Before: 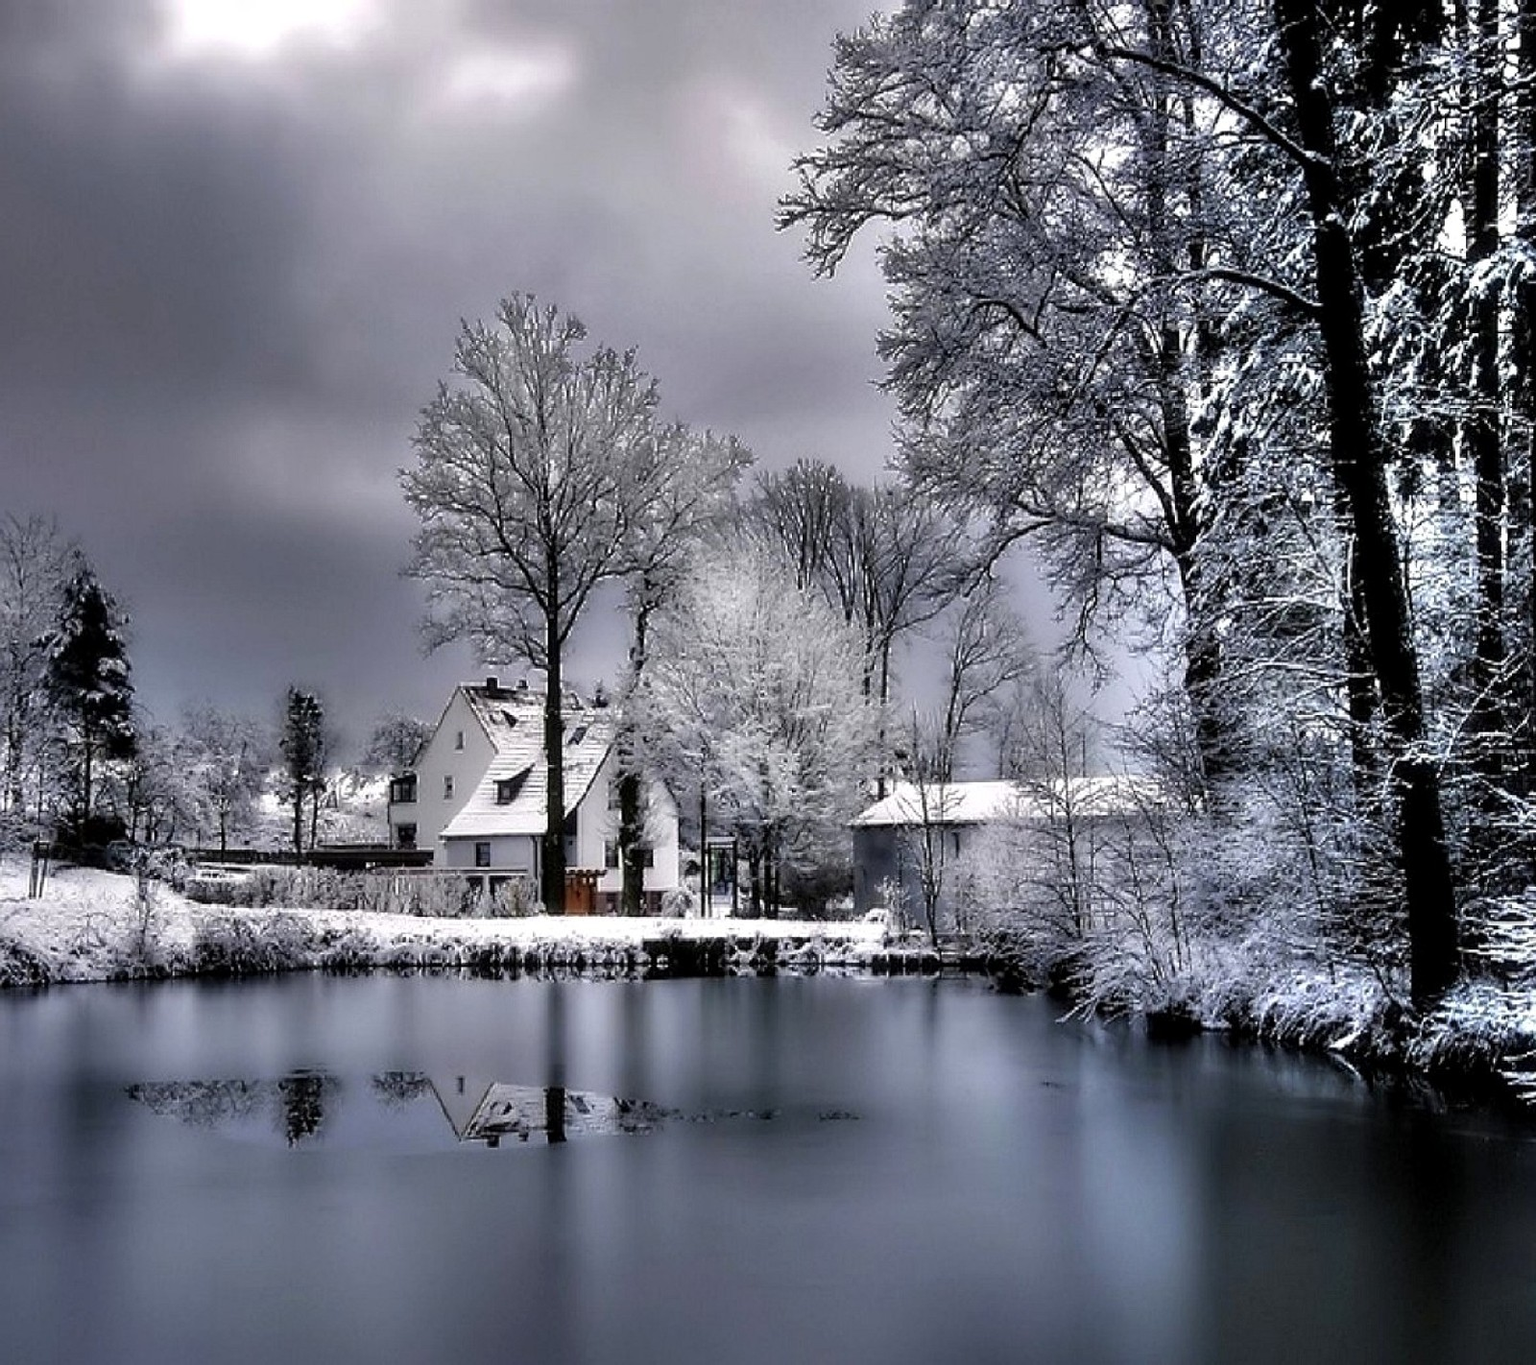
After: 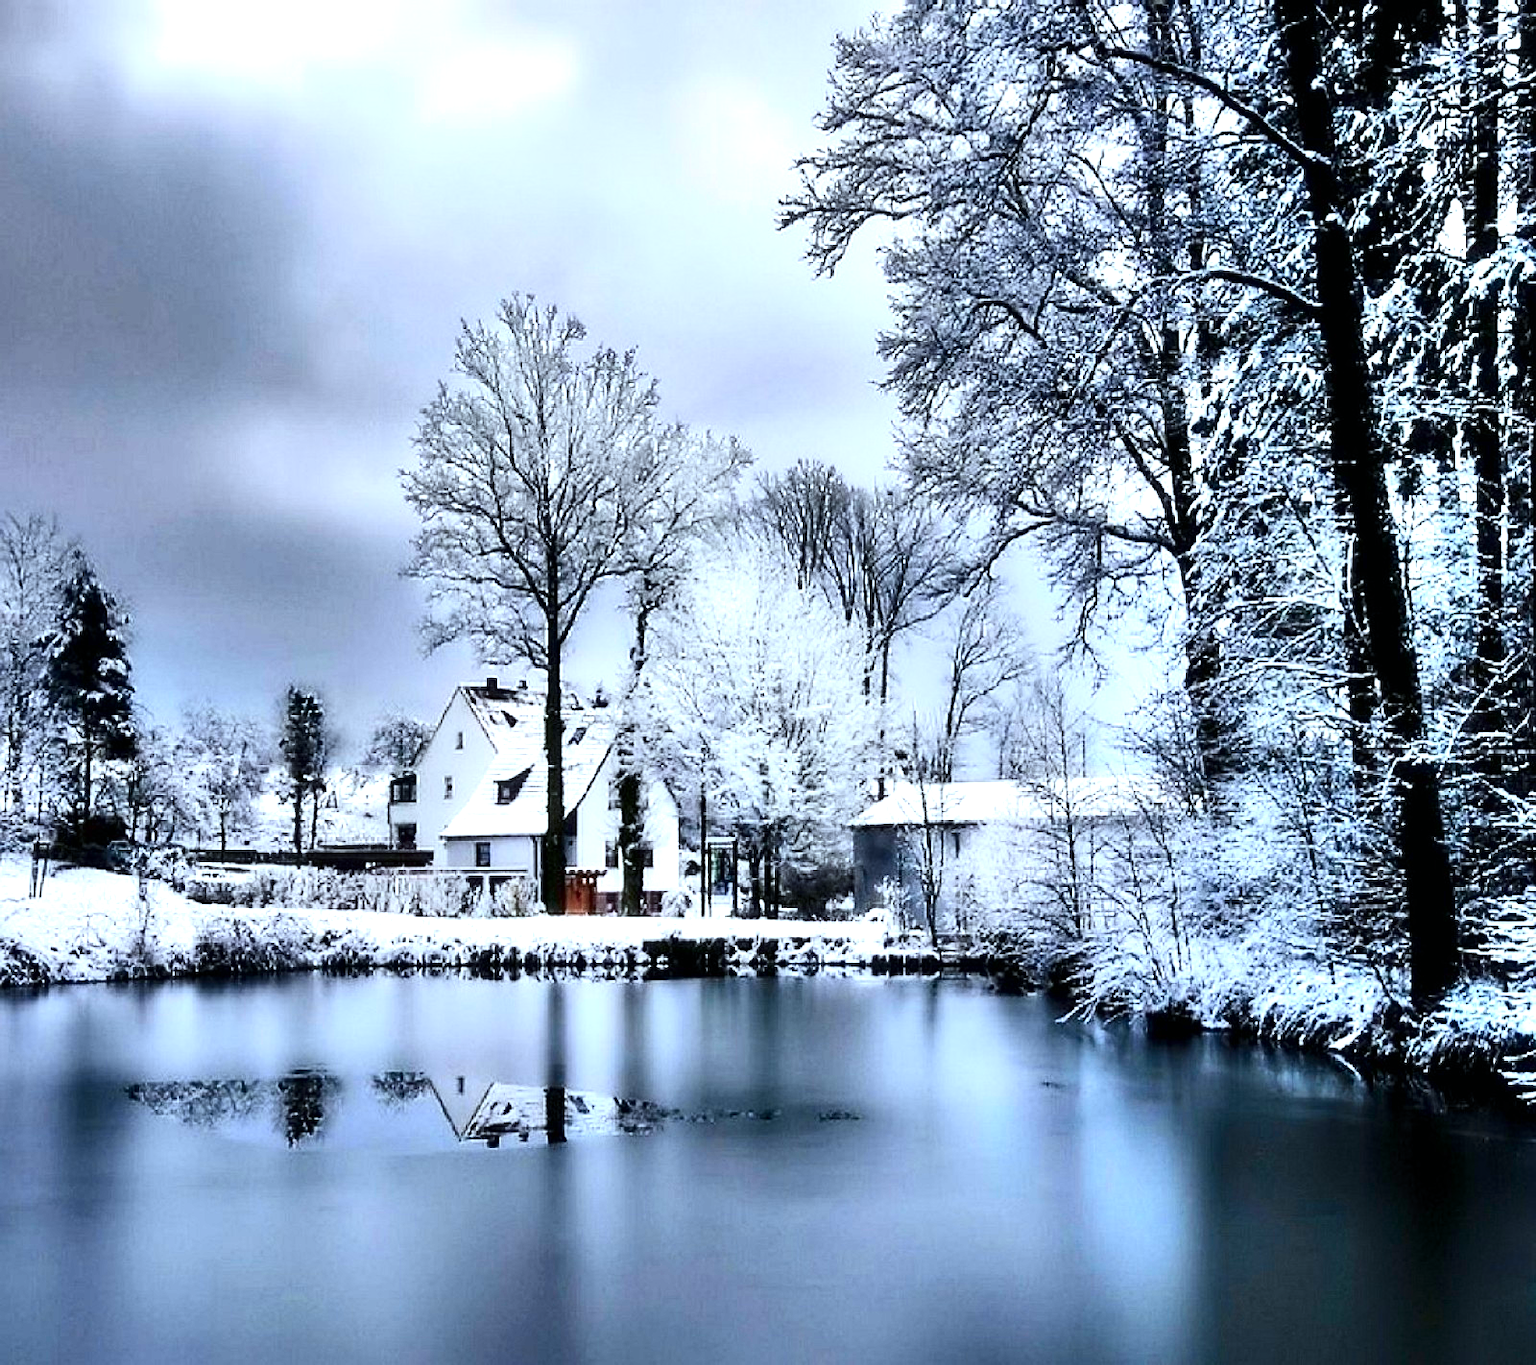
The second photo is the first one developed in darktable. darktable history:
exposure: black level correction 0, exposure 1.095 EV, compensate exposure bias true, compensate highlight preservation false
color calibration: output R [0.972, 0.068, -0.094, 0], output G [-0.178, 1.216, -0.086, 0], output B [0.095, -0.136, 0.98, 0], x 0.37, y 0.382, temperature 4304.62 K
contrast brightness saturation: contrast 0.281
